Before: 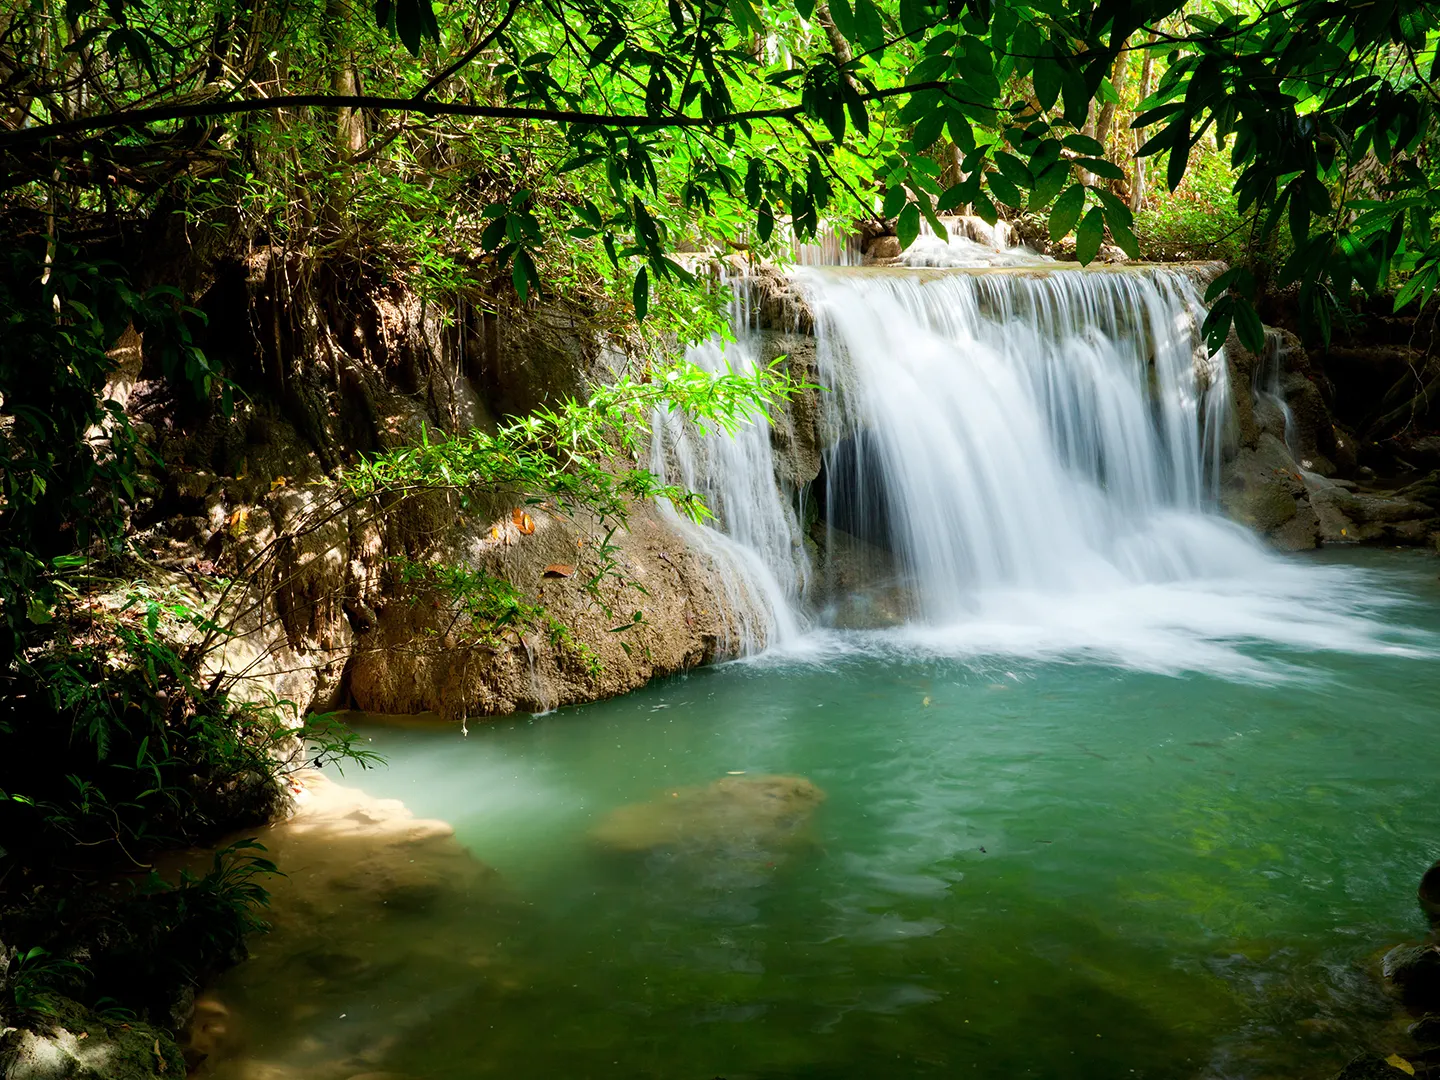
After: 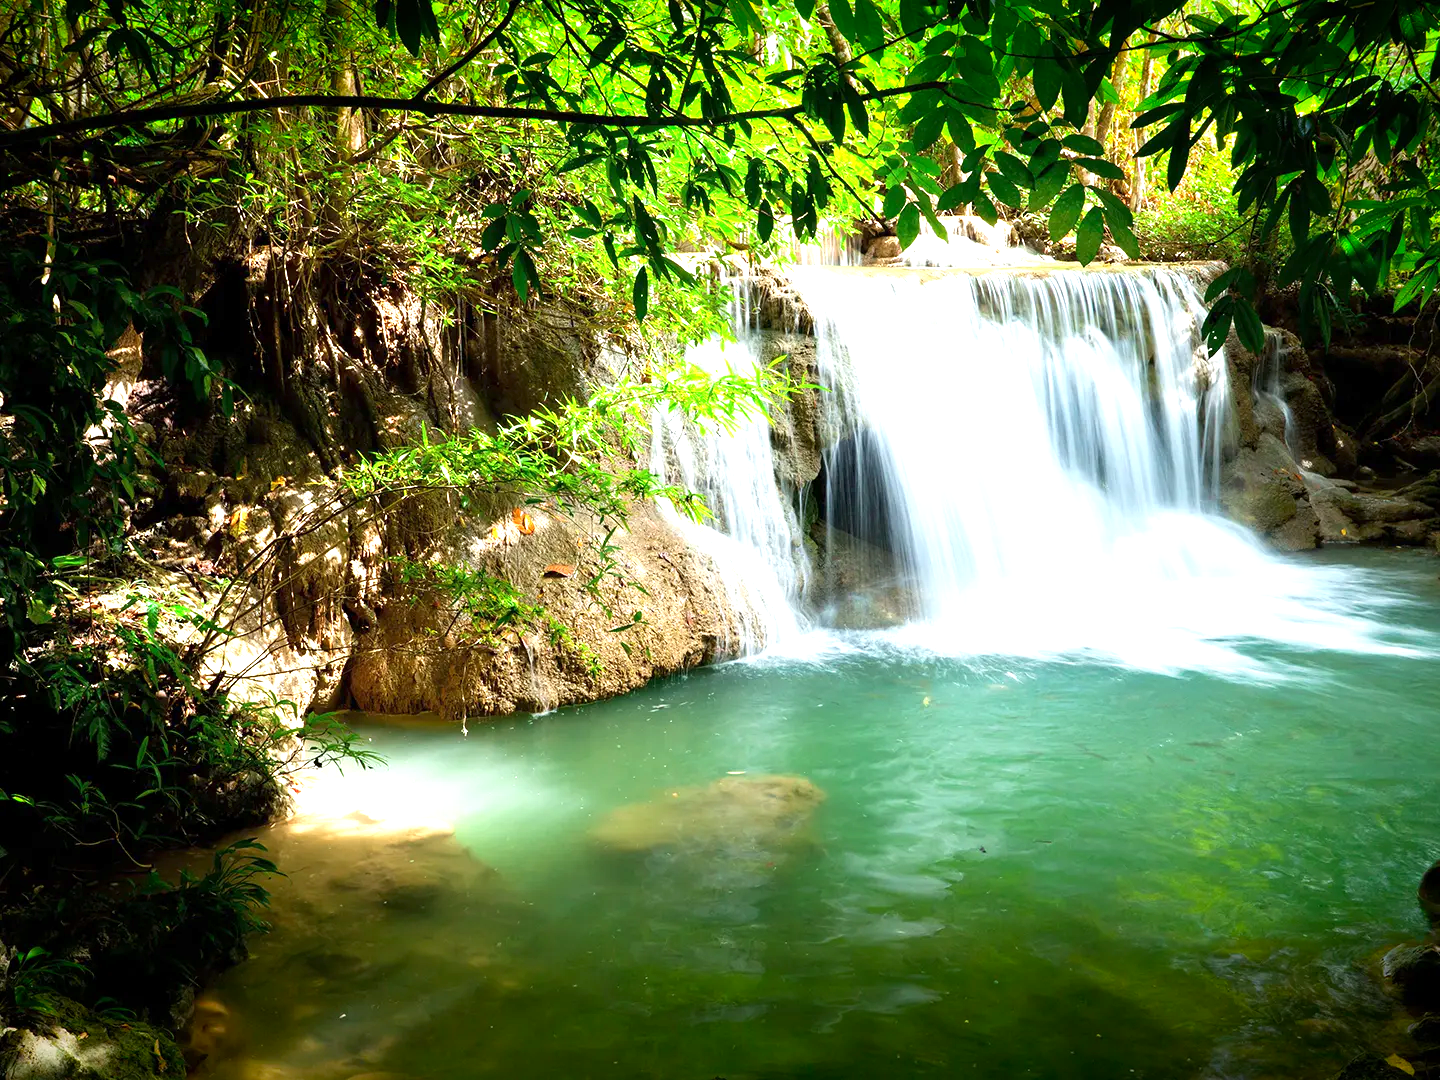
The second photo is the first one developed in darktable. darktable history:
vignetting: fall-off start 98.29%, fall-off radius 100%, brightness -1, saturation 0.5, width/height ratio 1.428
exposure: exposure 1.089 EV, compensate highlight preservation false
